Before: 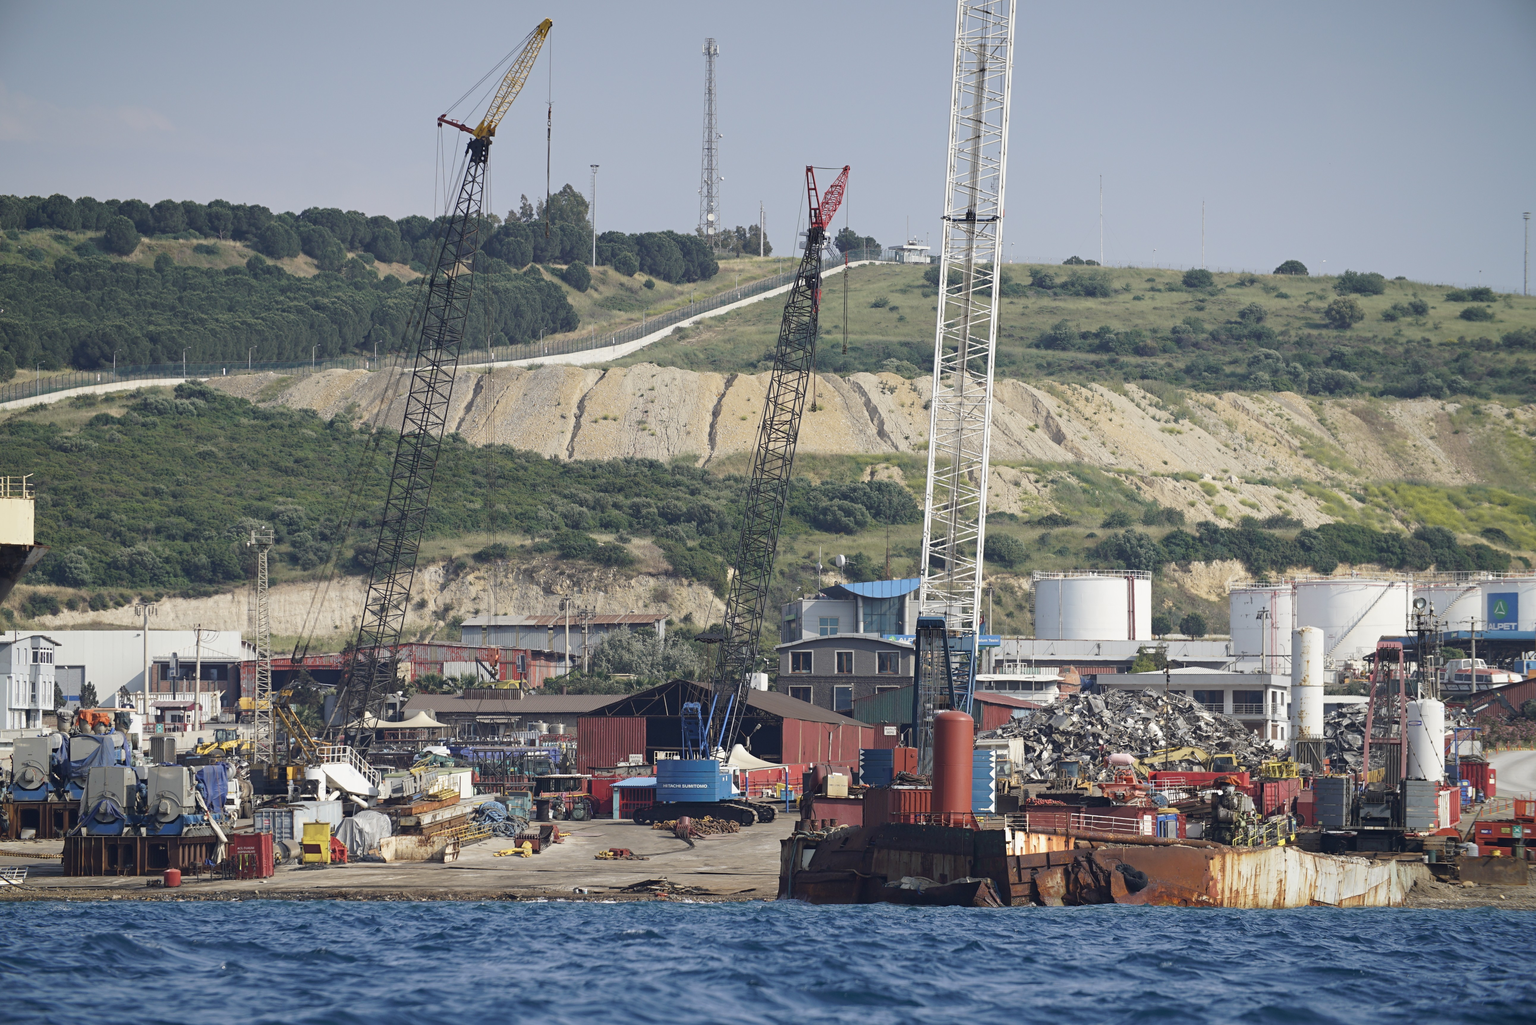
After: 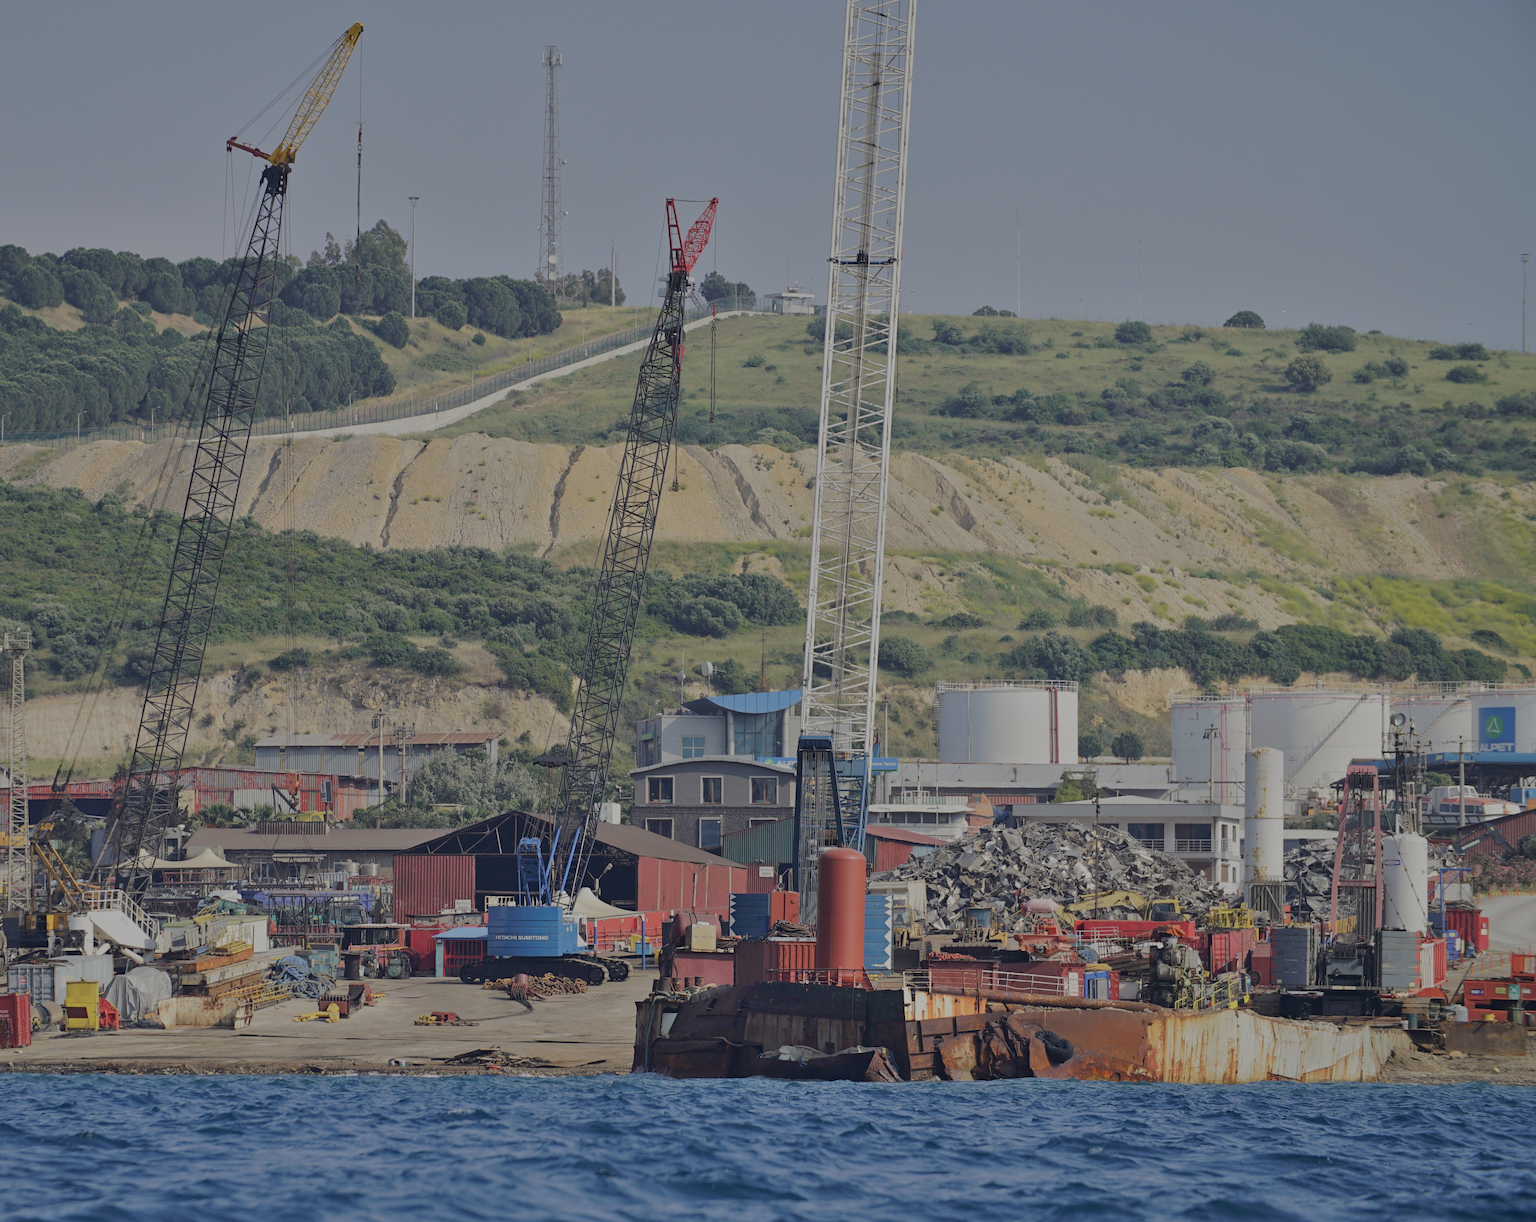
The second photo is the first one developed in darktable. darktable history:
crop: left 16.154%
shadows and highlights: white point adjustment -3.71, highlights -63.78, soften with gaussian
tone equalizer: -8 EV -0.017 EV, -7 EV 0.01 EV, -6 EV -0.008 EV, -5 EV 0.006 EV, -4 EV -0.036 EV, -3 EV -0.239 EV, -2 EV -0.645 EV, -1 EV -0.993 EV, +0 EV -0.972 EV, edges refinement/feathering 500, mask exposure compensation -1.57 EV, preserve details no
